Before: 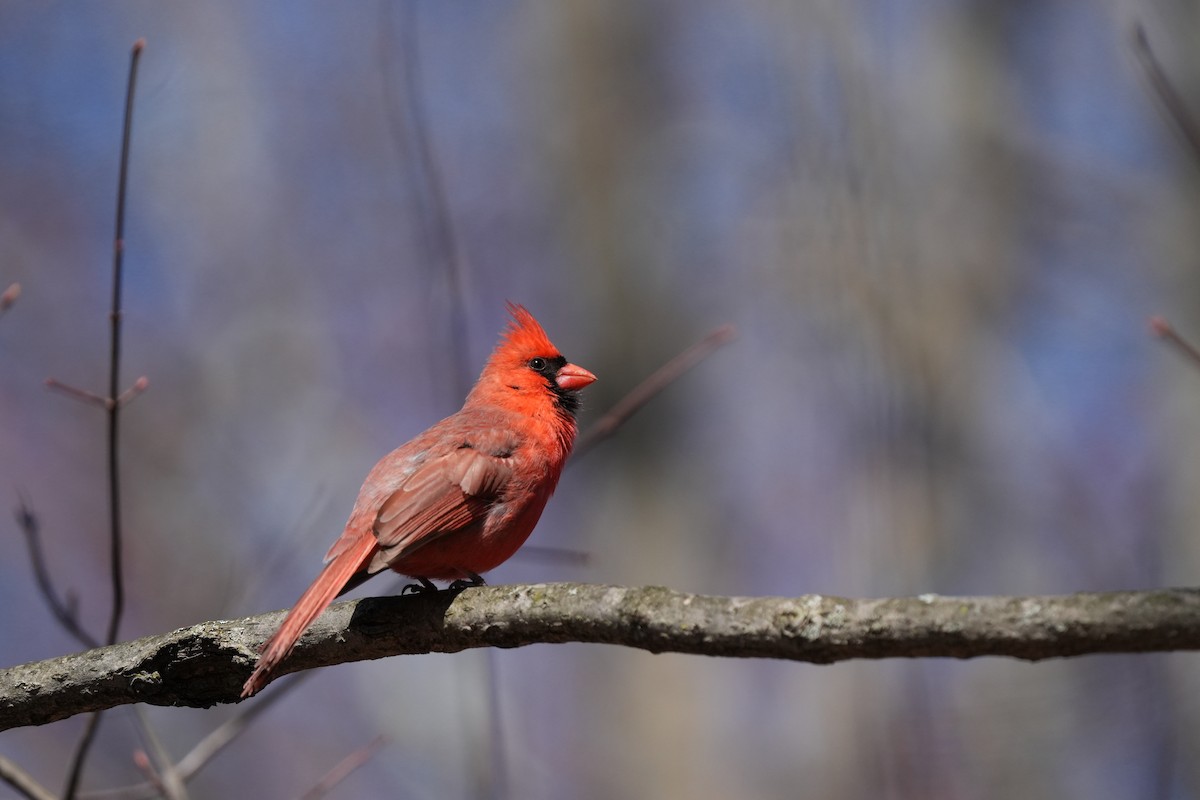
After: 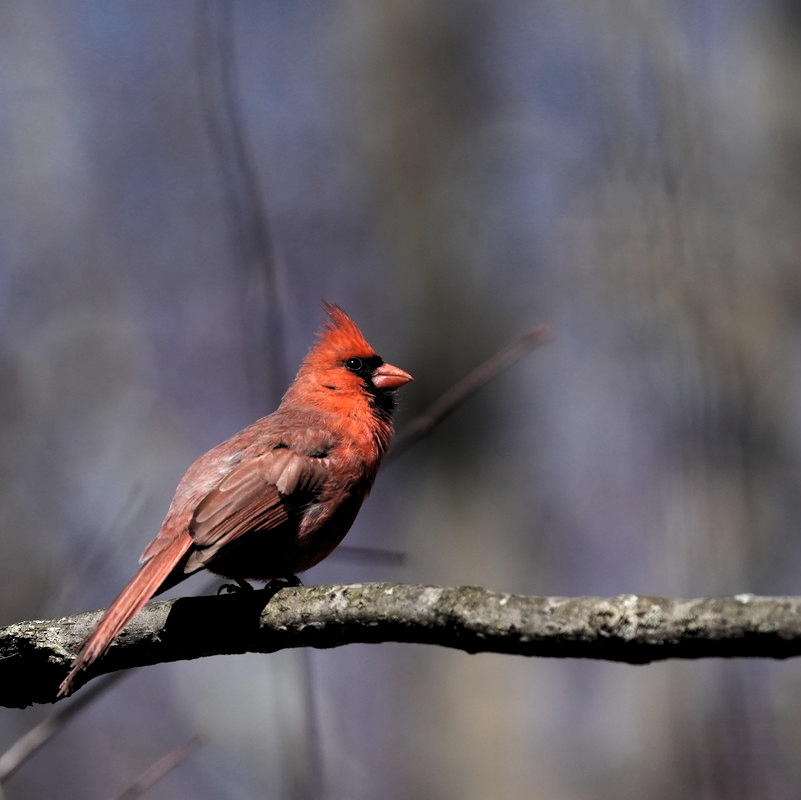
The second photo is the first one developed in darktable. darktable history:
crop: left 15.415%, right 17.756%
levels: levels [0.129, 0.519, 0.867]
contrast brightness saturation: saturation -0.06
